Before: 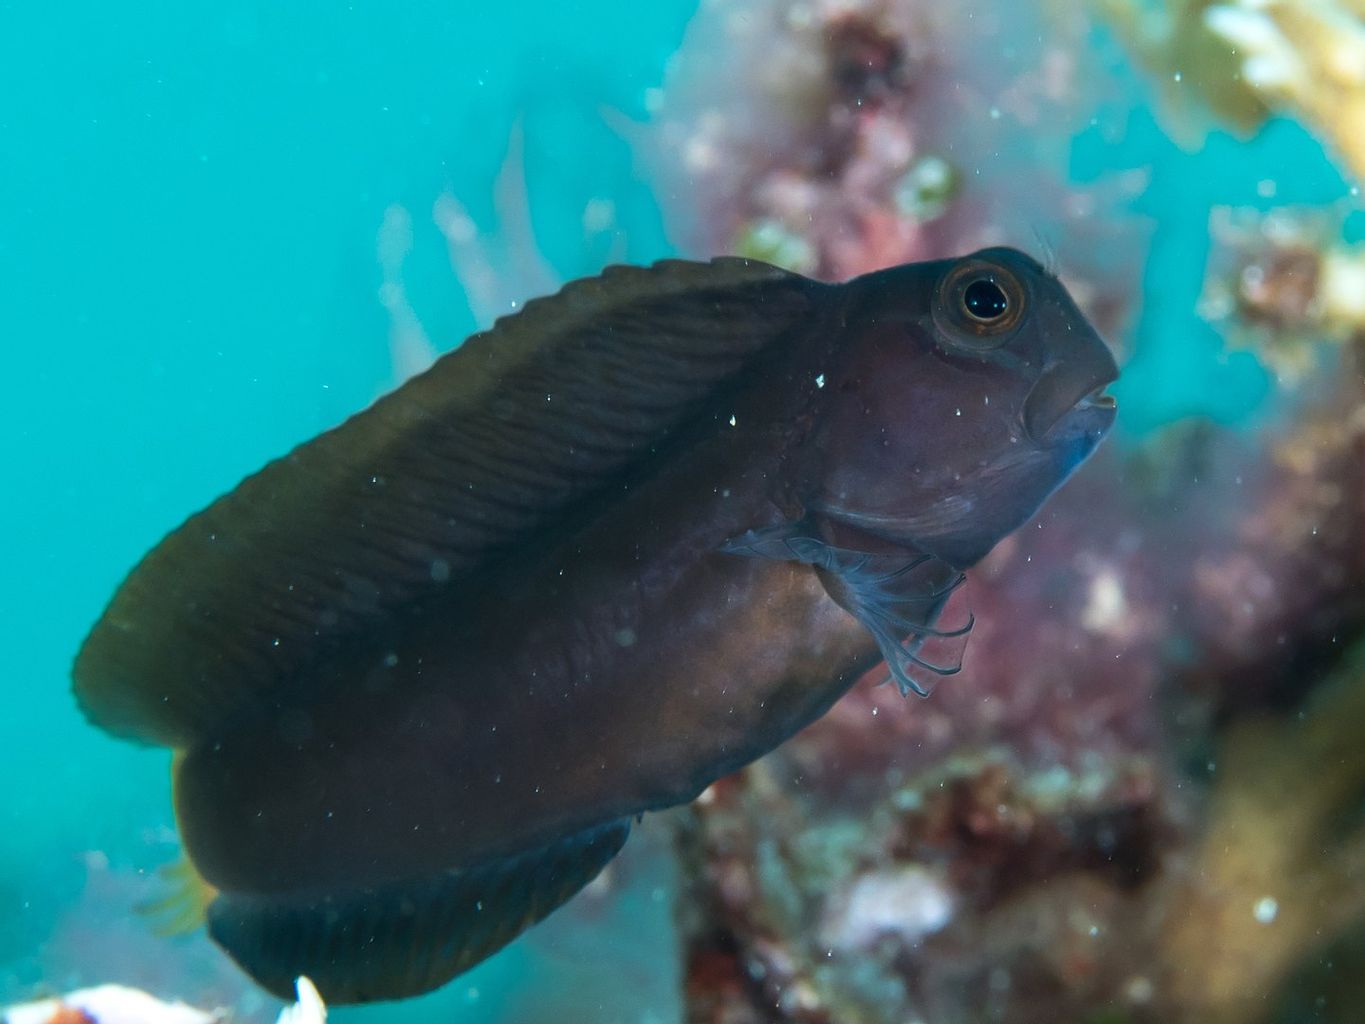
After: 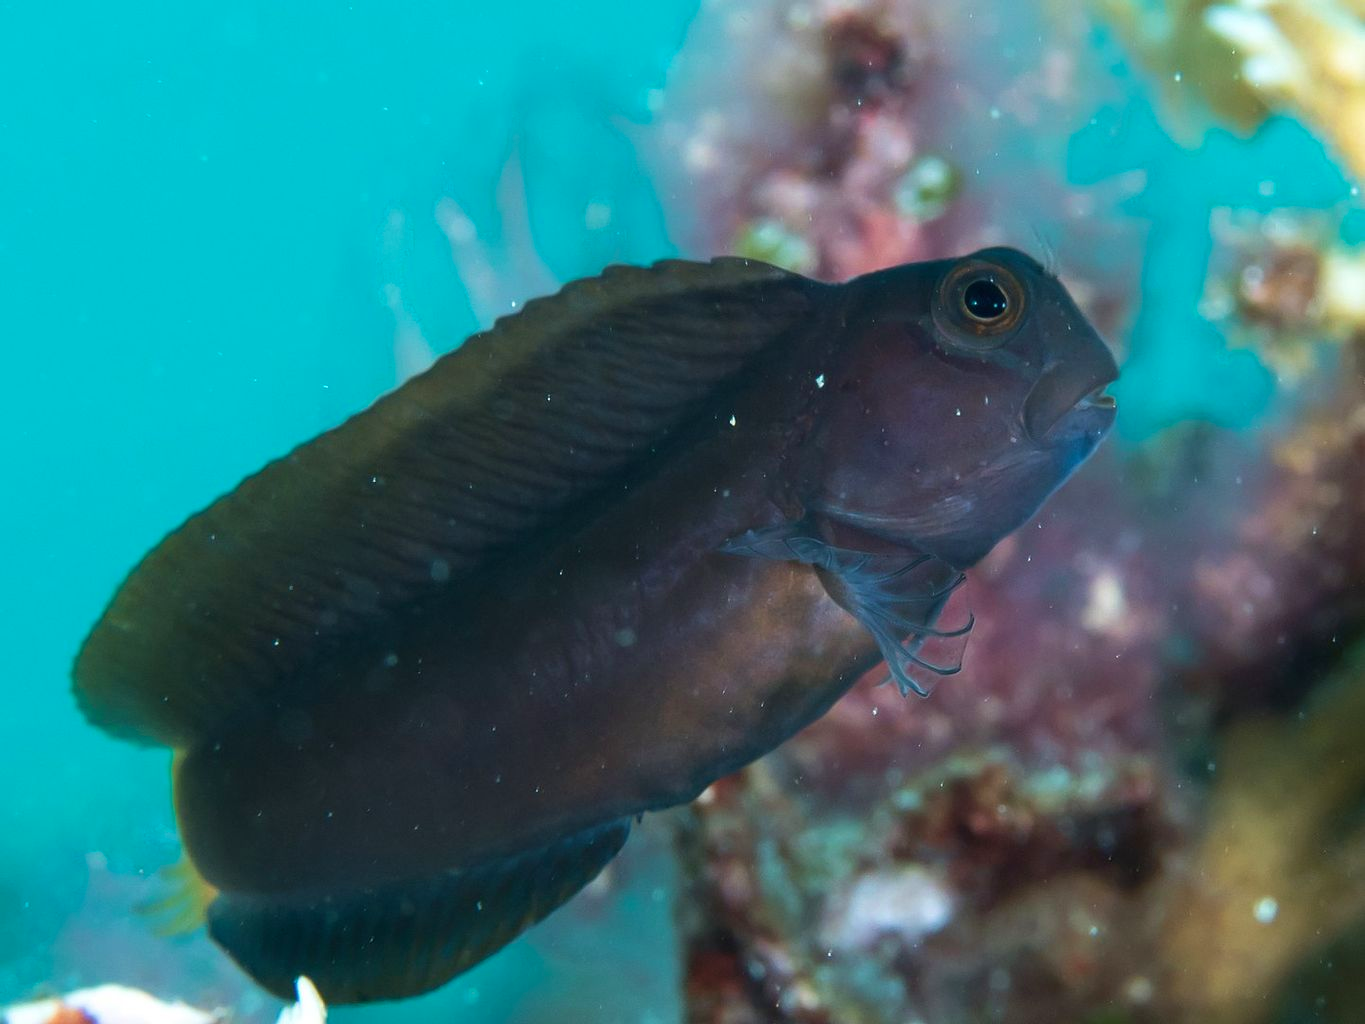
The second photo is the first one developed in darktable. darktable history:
color correction: highlights b* -0.052
velvia: strength 17.64%
